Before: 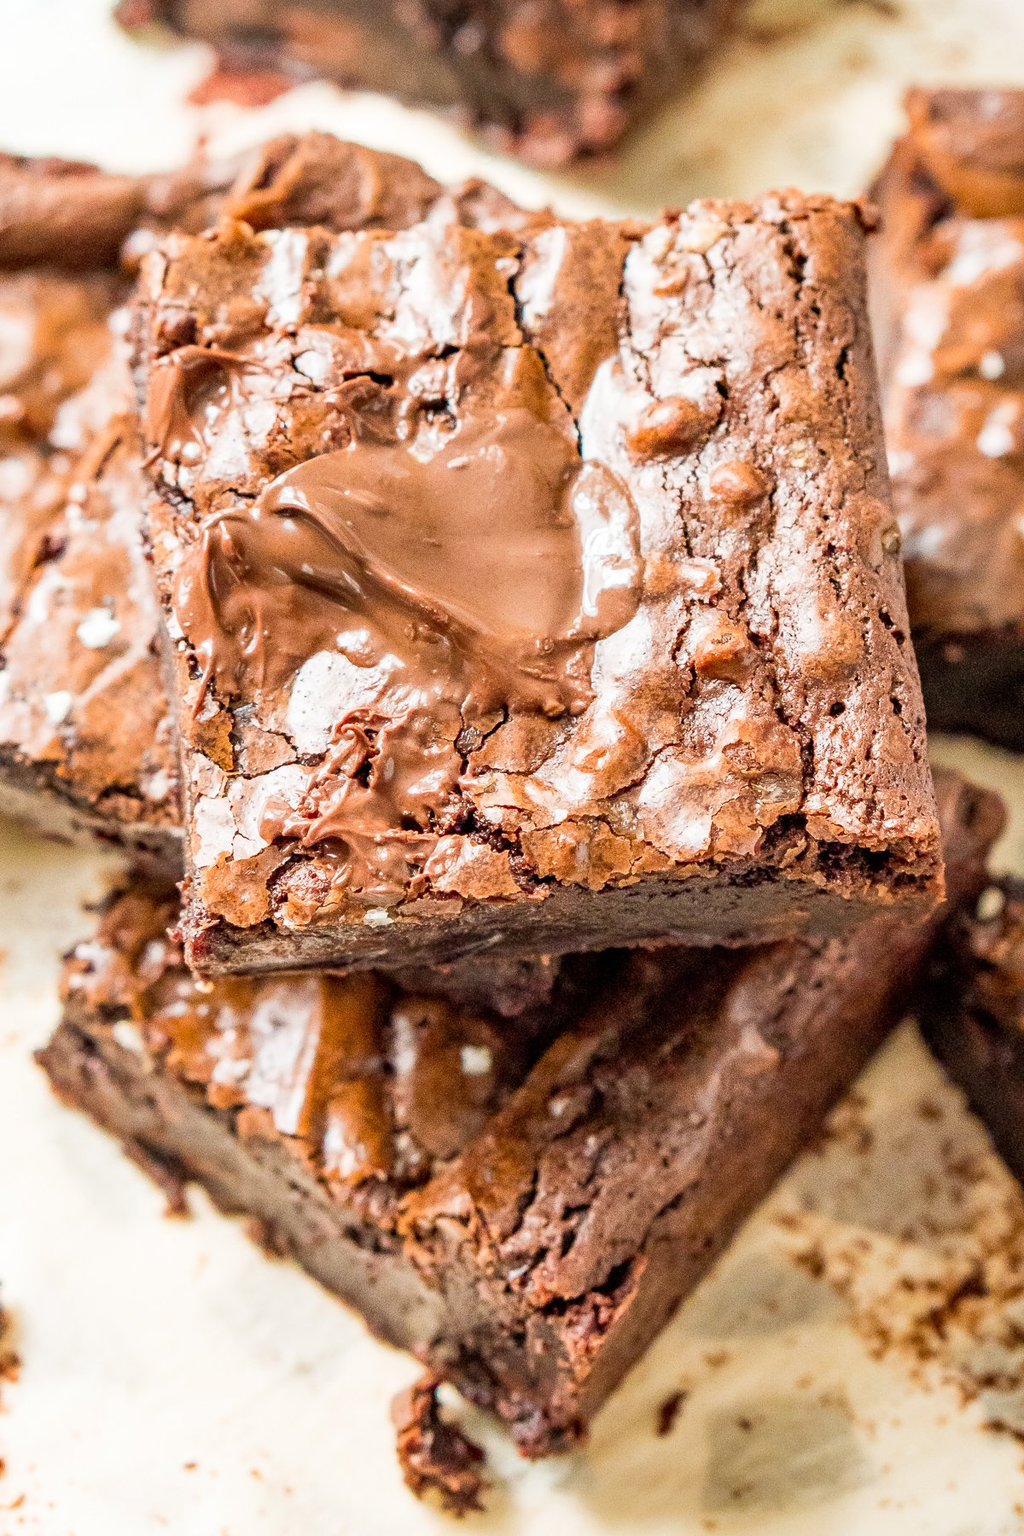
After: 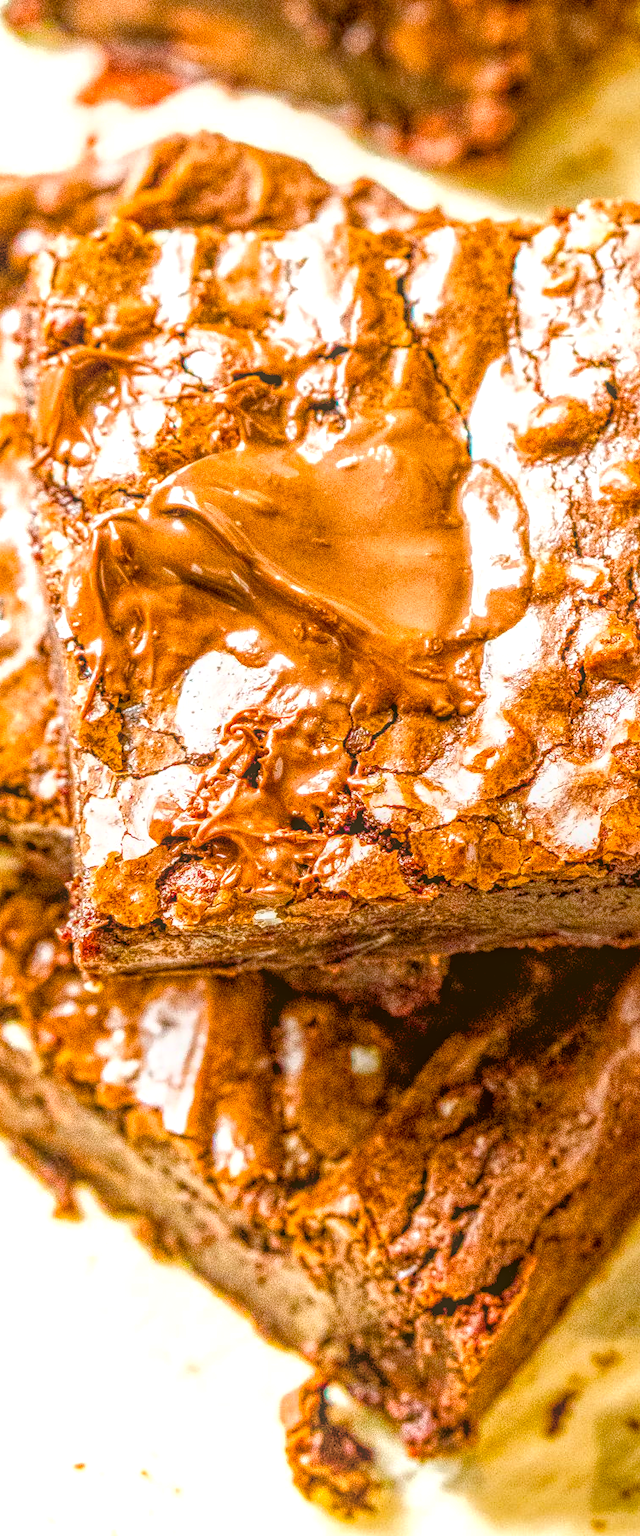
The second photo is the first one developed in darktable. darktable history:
crop: left 10.835%, right 26.534%
color balance rgb: global offset › luminance -0.28%, global offset › hue 262.84°, linear chroma grading › global chroma 14.36%, perceptual saturation grading › global saturation 20%, perceptual saturation grading › highlights 2.862%, perceptual saturation grading › shadows 49.363%, perceptual brilliance grading › highlights 11.682%, global vibrance 20%
local contrast: highlights 20%, shadows 24%, detail 199%, midtone range 0.2
color correction: highlights a* -0.541, highlights b* 0.156, shadows a* 5.15, shadows b* 20.21
